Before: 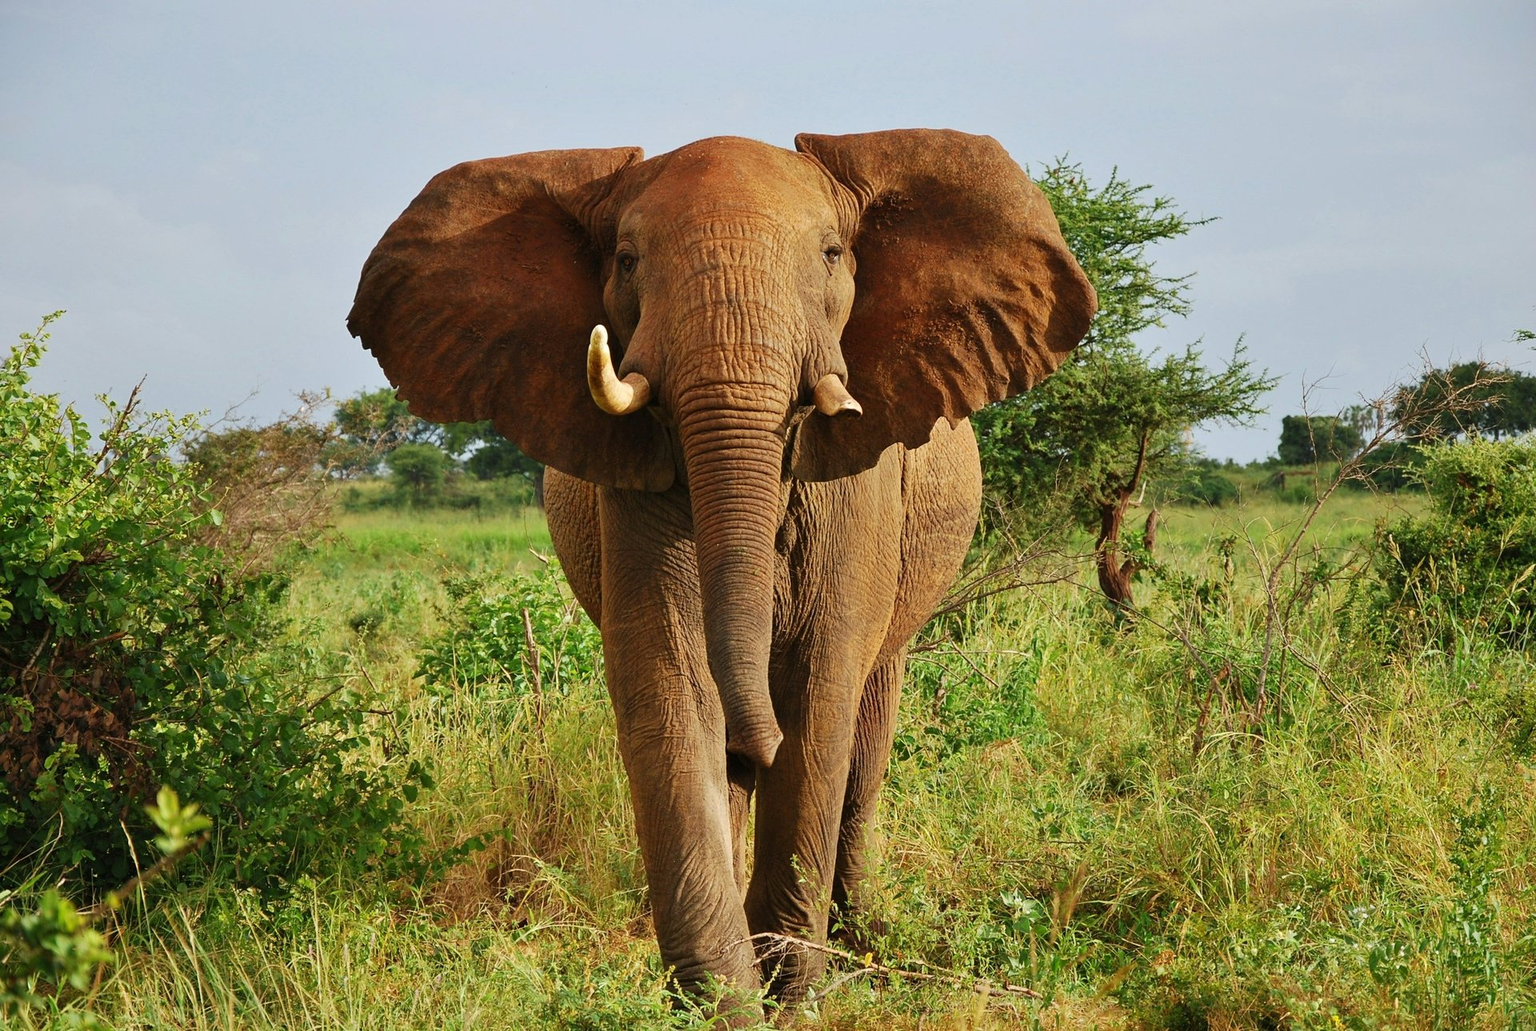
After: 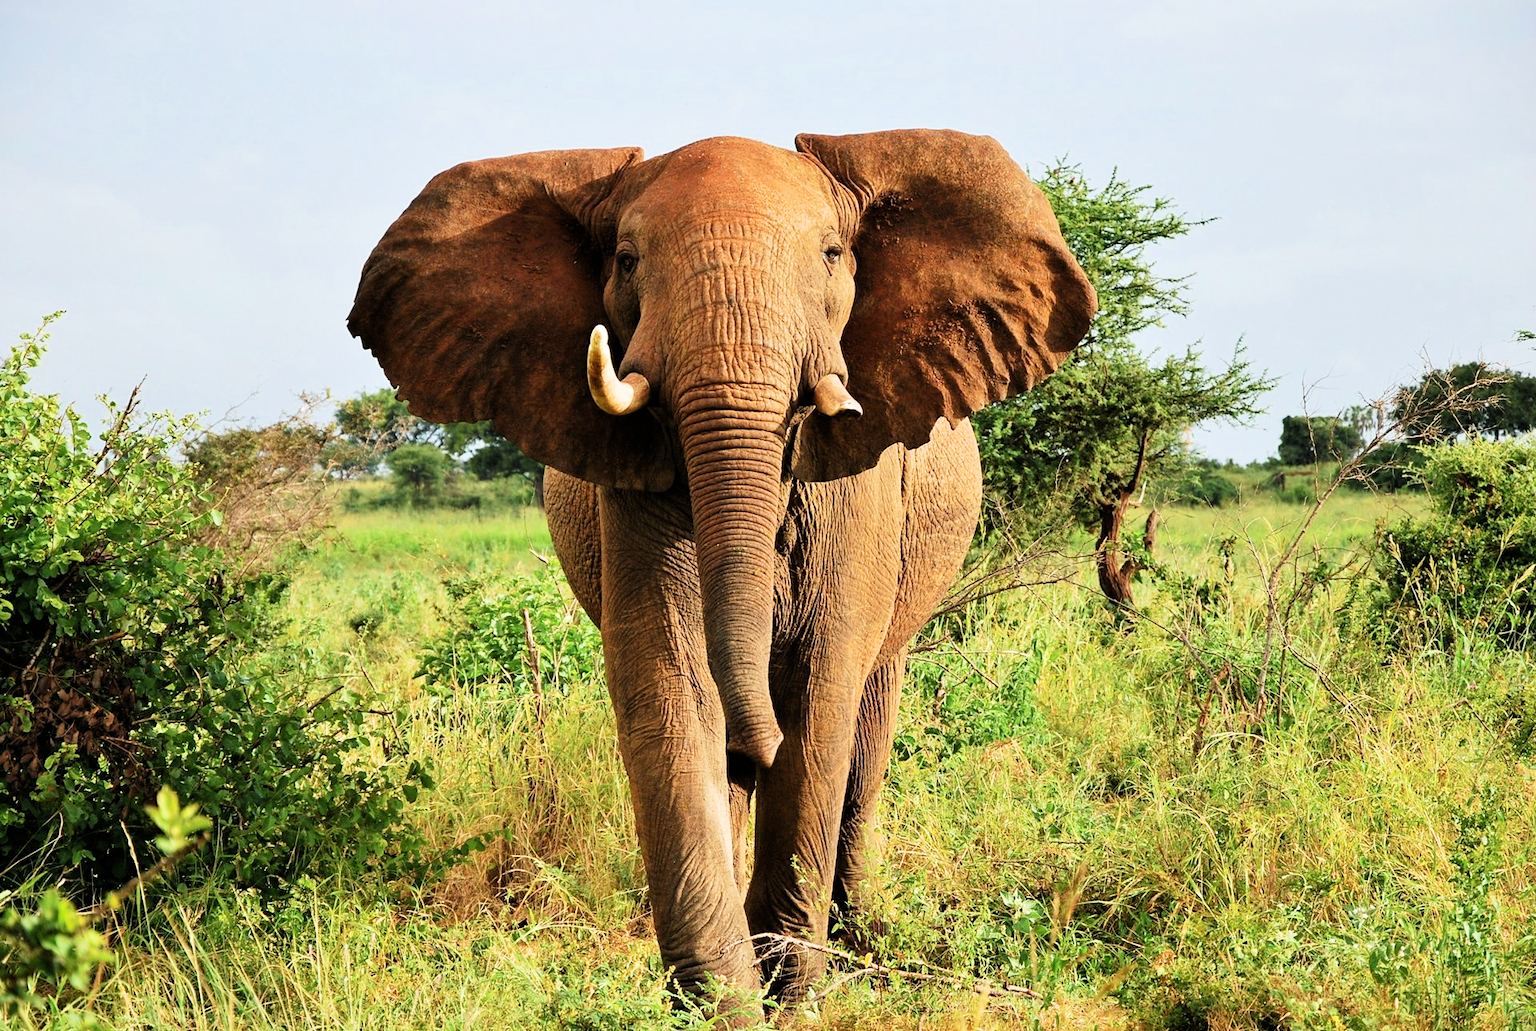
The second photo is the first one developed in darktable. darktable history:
exposure: exposure 0.733 EV, compensate exposure bias true, compensate highlight preservation false
filmic rgb: black relative exposure -16 EV, white relative exposure 6.28 EV, threshold 5.95 EV, hardness 5.09, contrast 1.342, enable highlight reconstruction true
